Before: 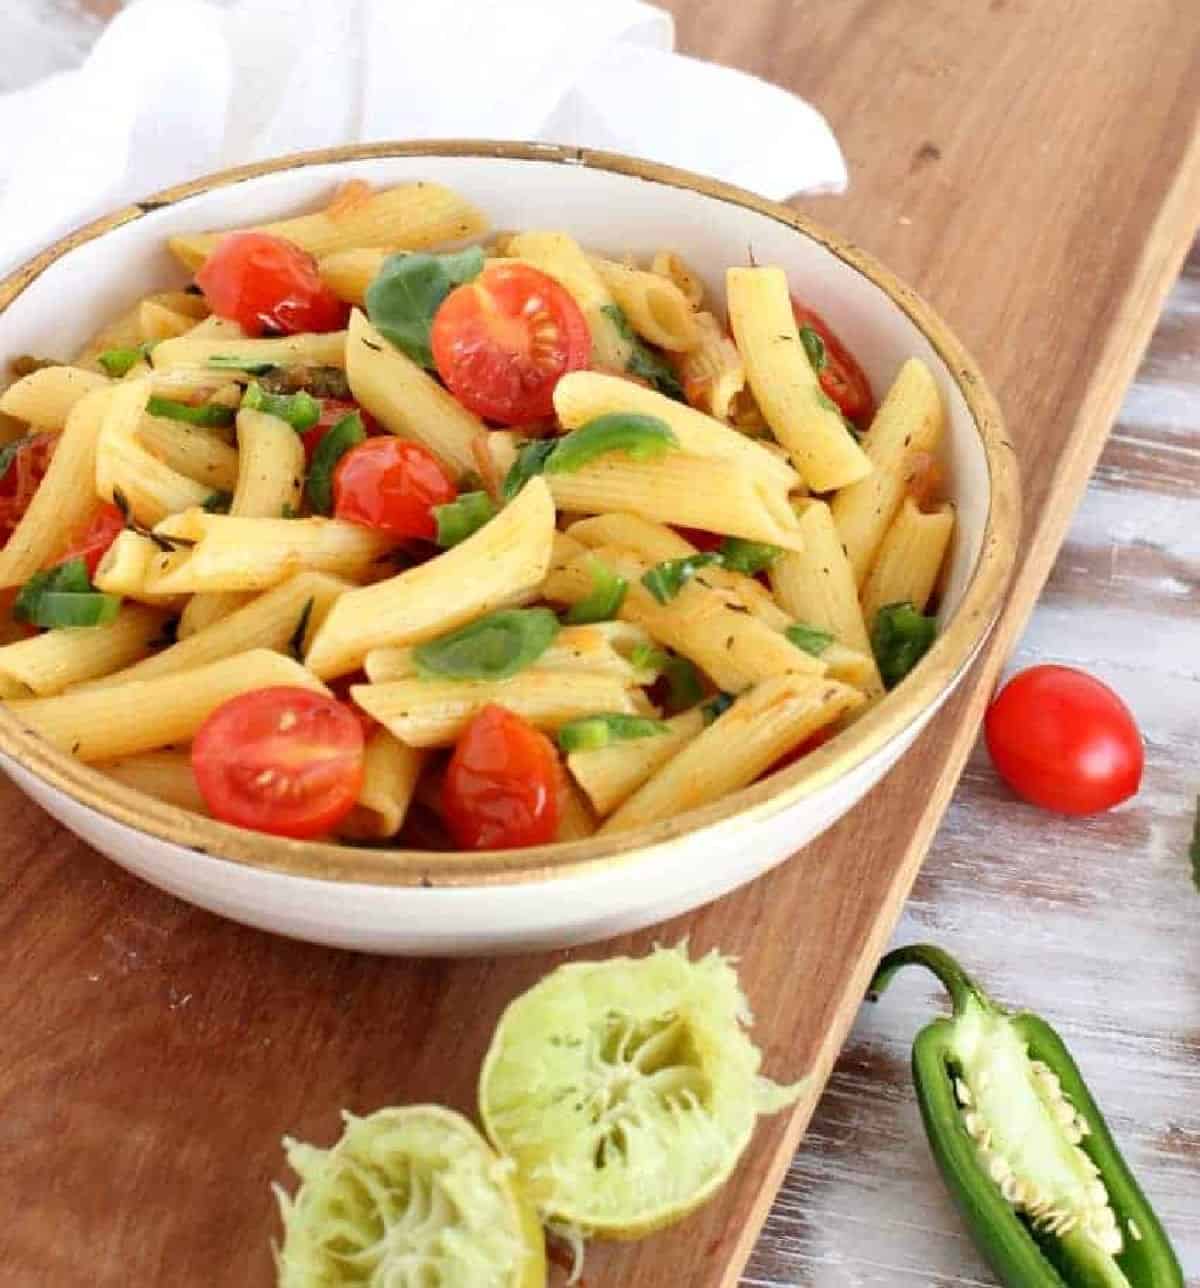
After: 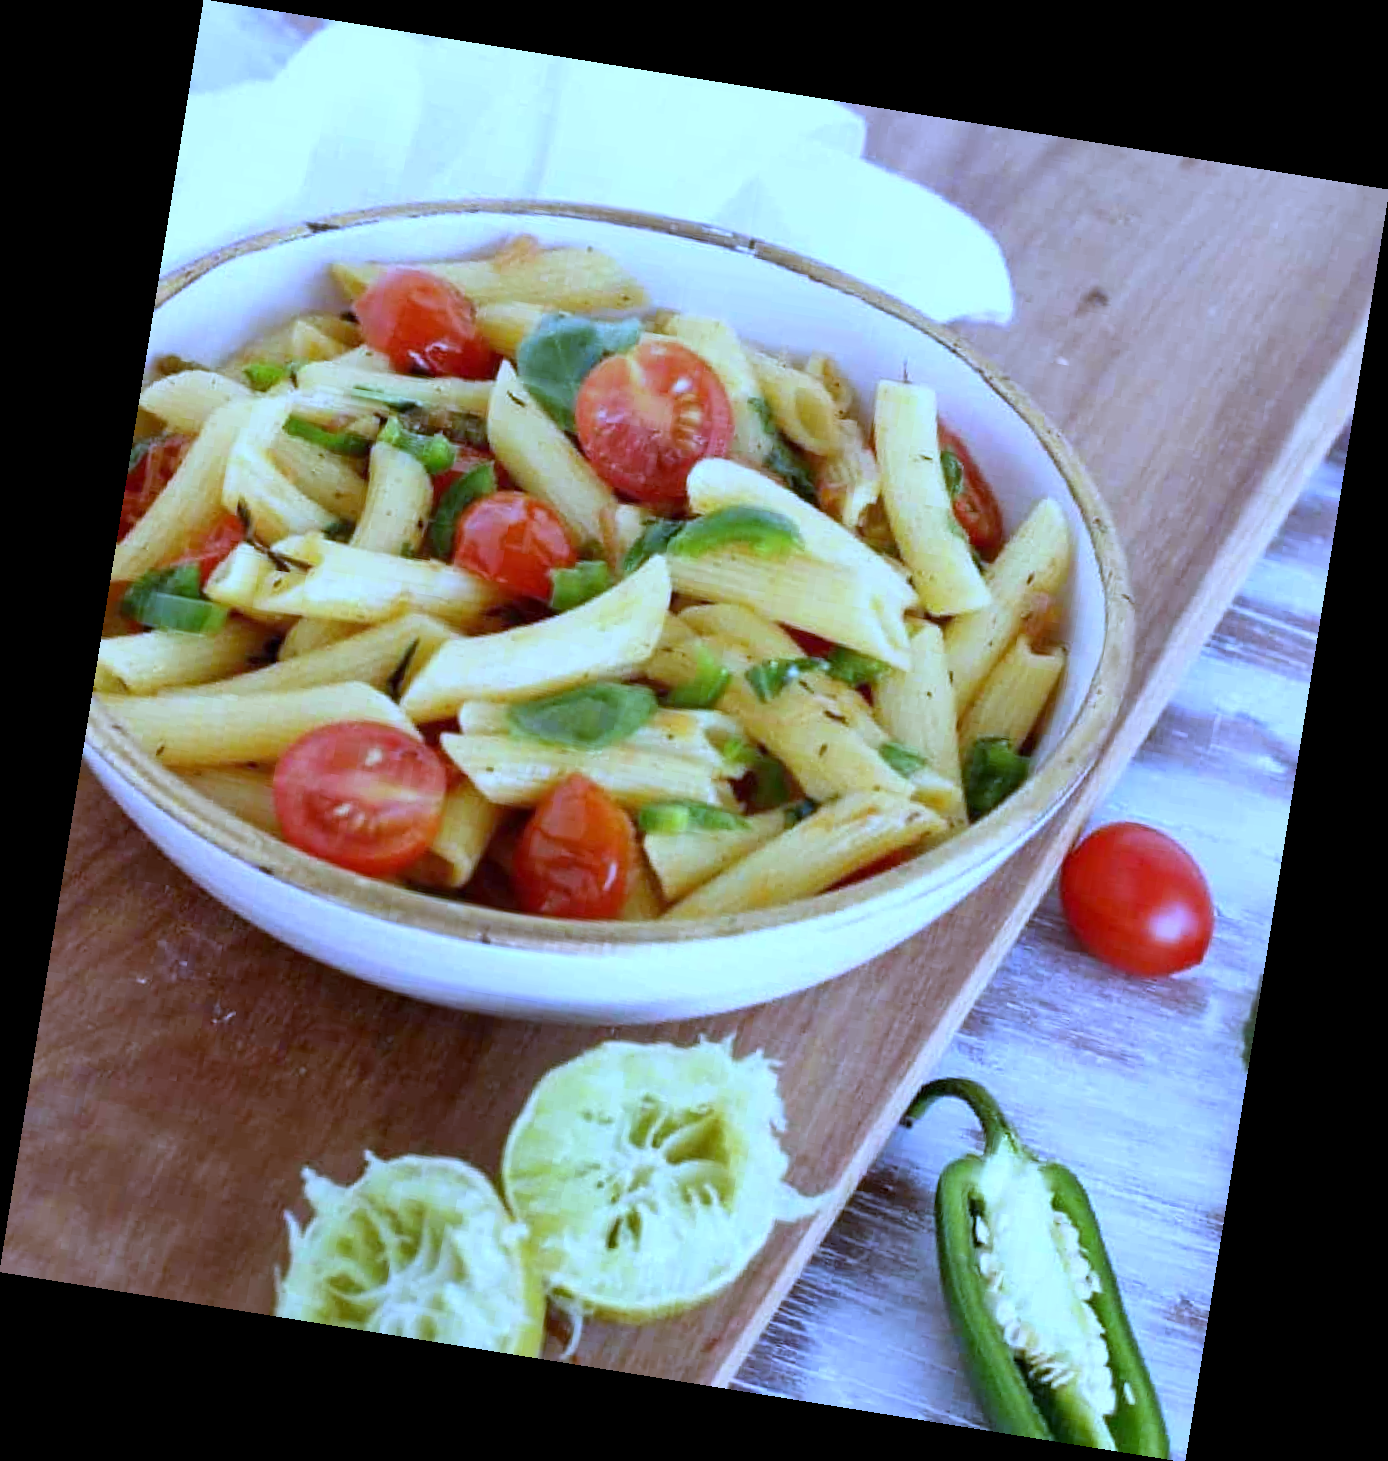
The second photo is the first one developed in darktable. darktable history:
white balance: red 0.766, blue 1.537
rotate and perspective: rotation 9.12°, automatic cropping off
